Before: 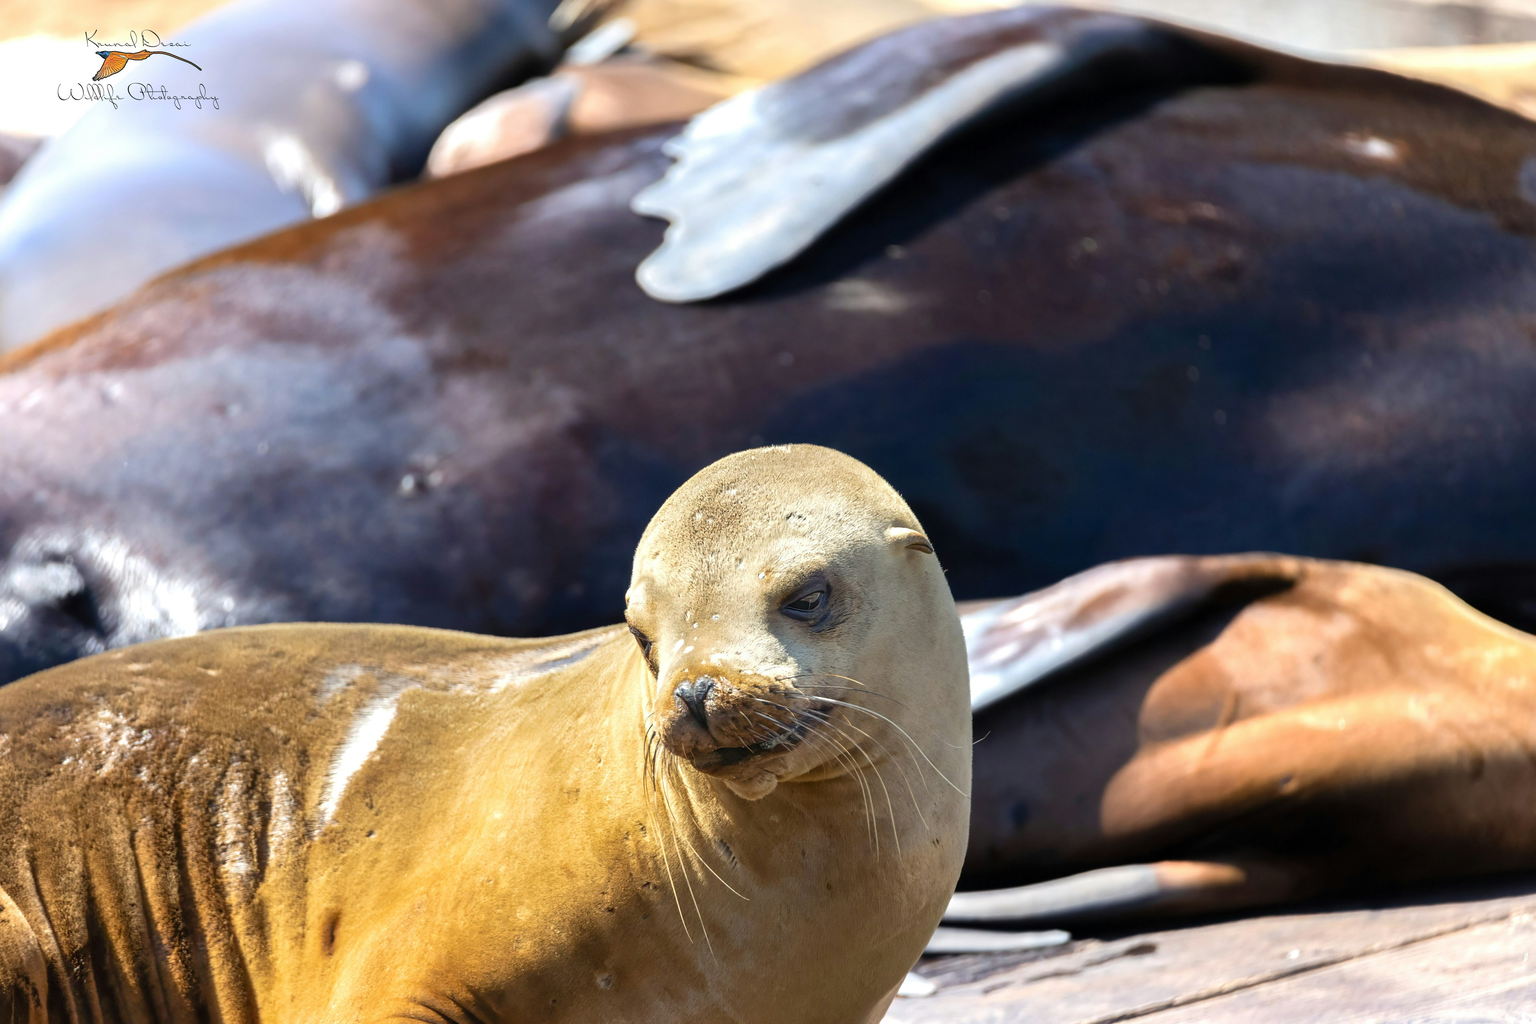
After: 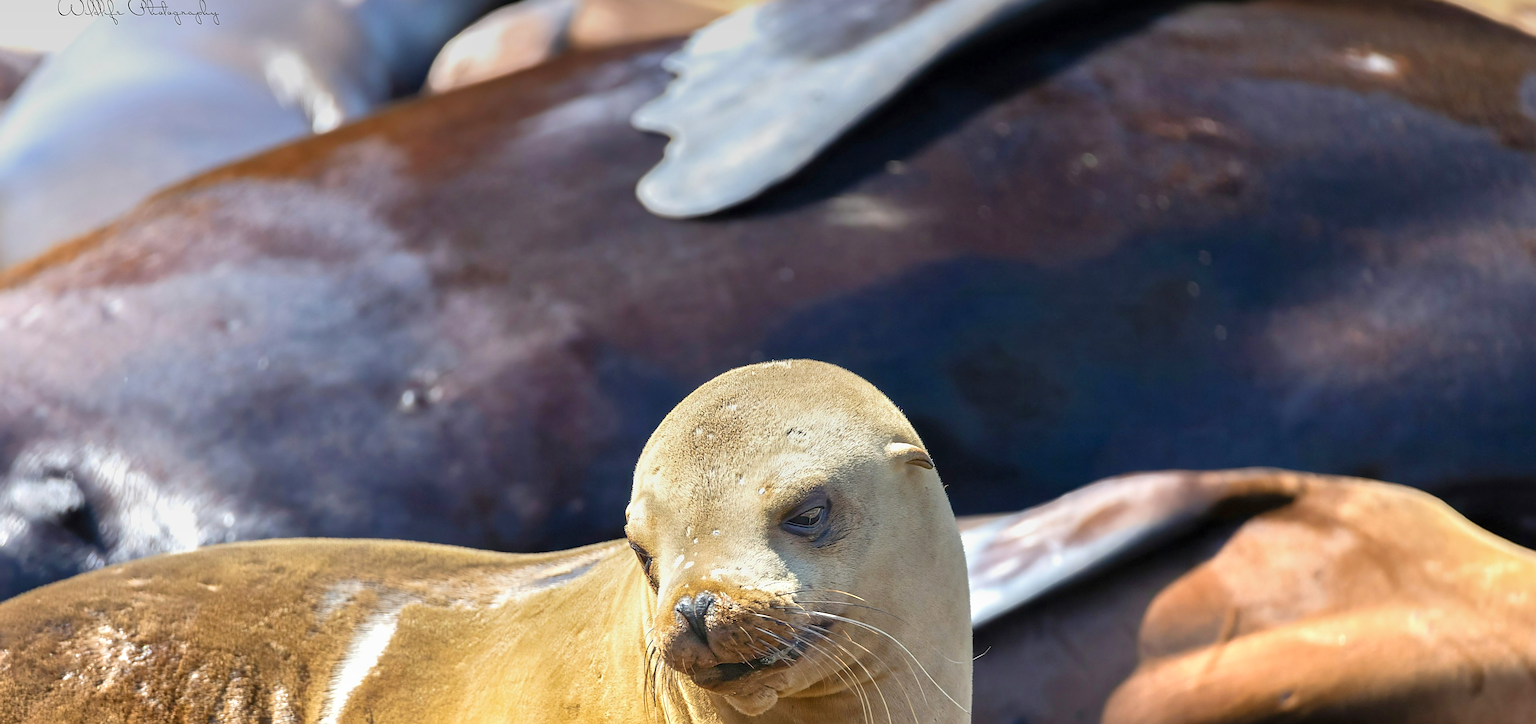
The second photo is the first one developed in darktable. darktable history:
sharpen: on, module defaults
graduated density: on, module defaults
crop and rotate: top 8.293%, bottom 20.996%
tone equalizer: -8 EV 1 EV, -7 EV 1 EV, -6 EV 1 EV, -5 EV 1 EV, -4 EV 1 EV, -3 EV 0.75 EV, -2 EV 0.5 EV, -1 EV 0.25 EV
